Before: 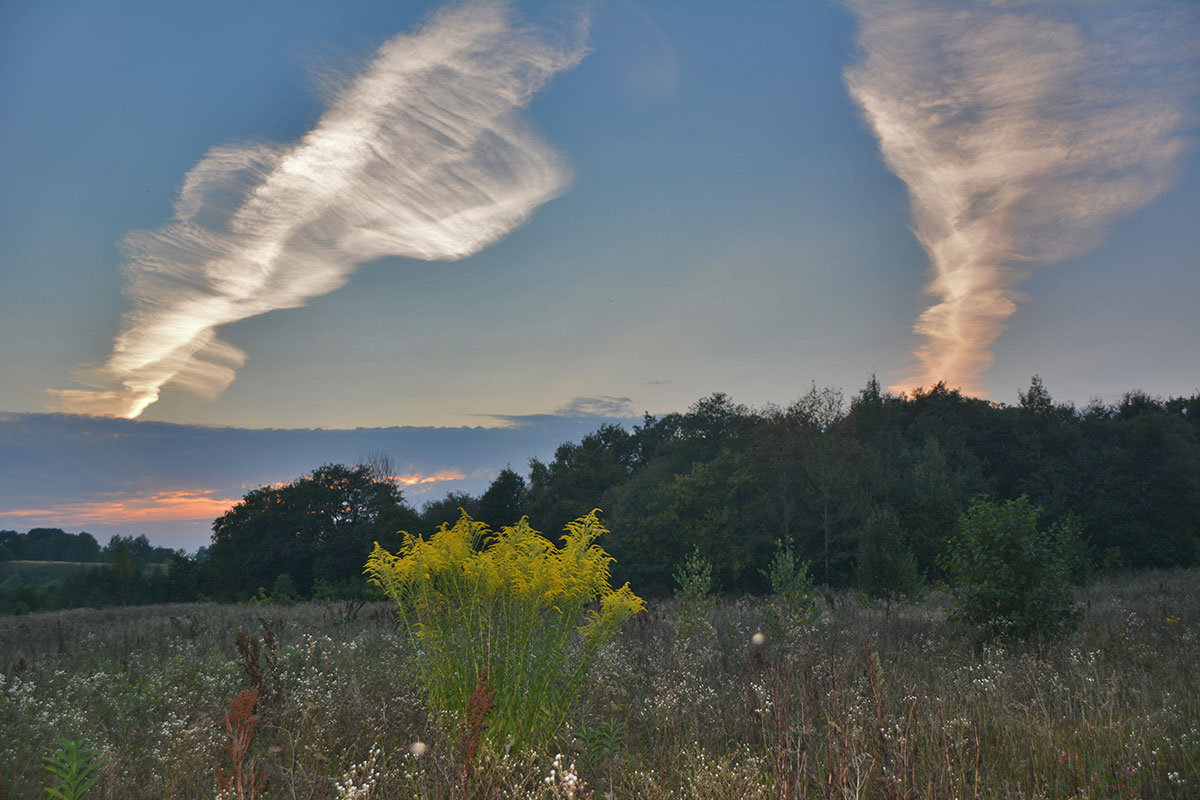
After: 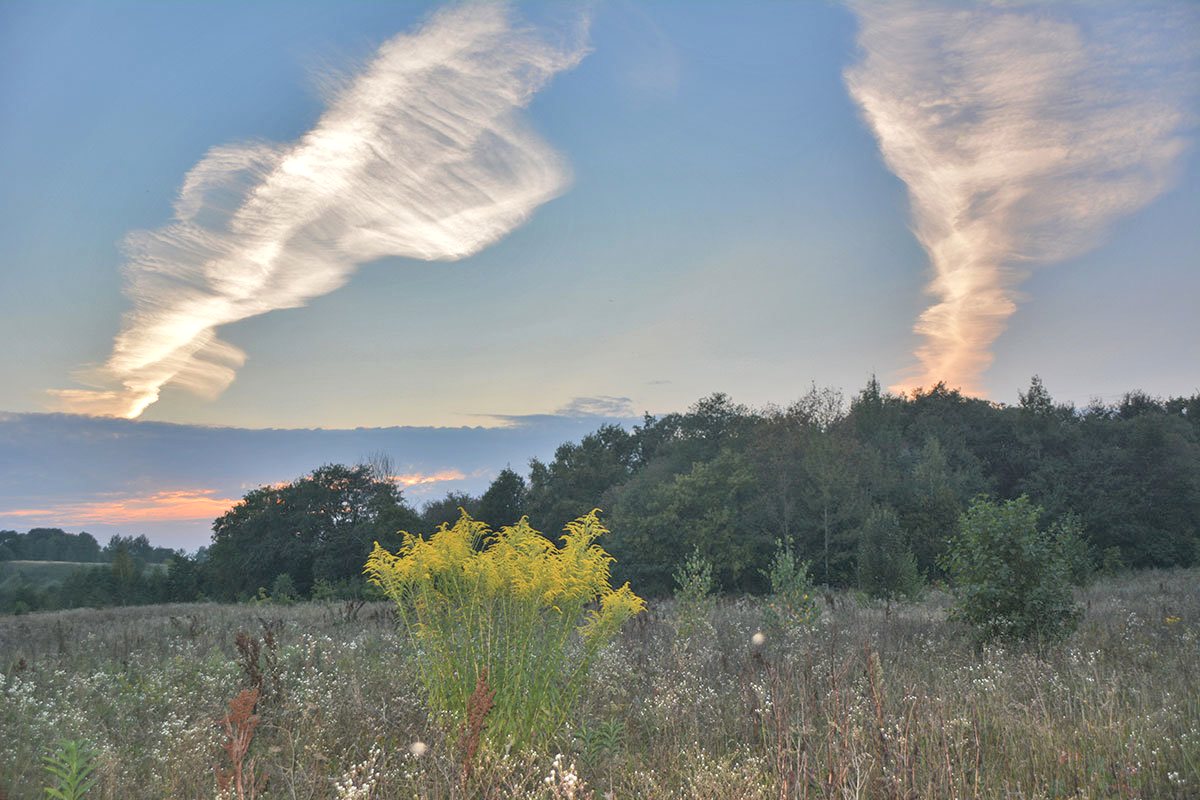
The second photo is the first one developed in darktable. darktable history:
contrast brightness saturation: brightness 0.274
local contrast: detail 130%
